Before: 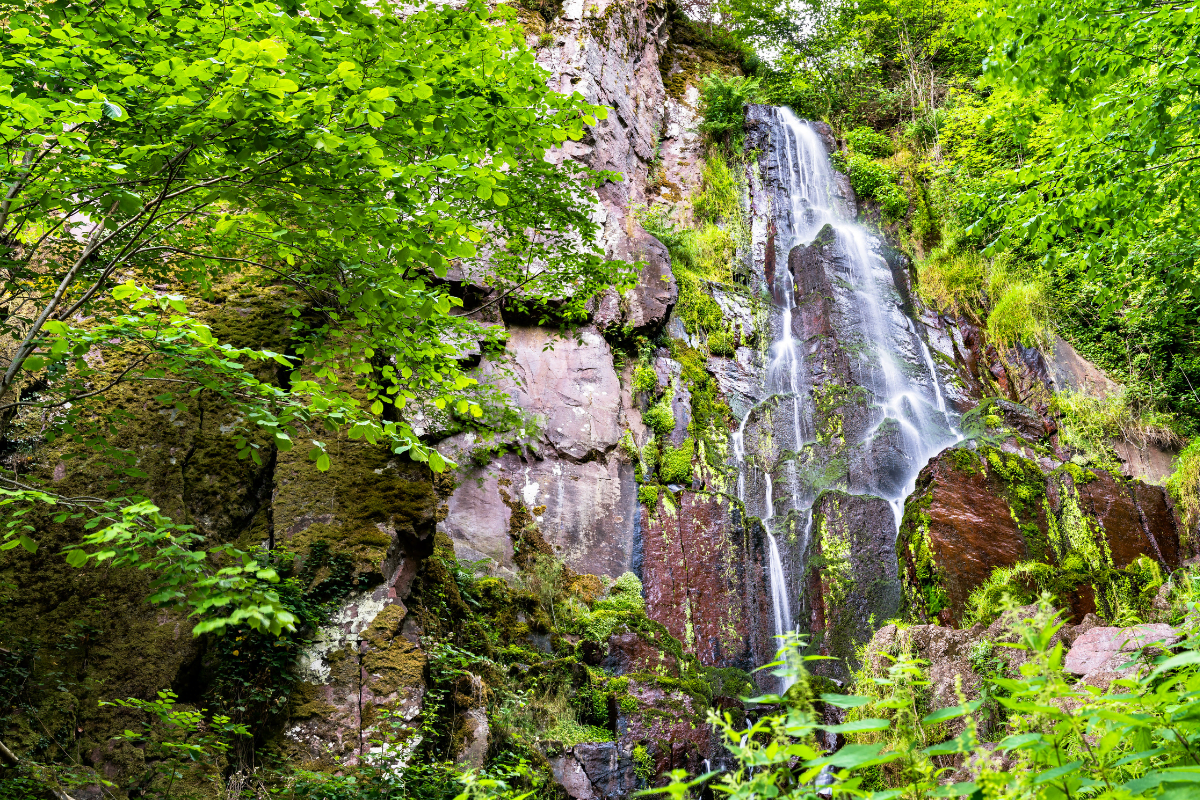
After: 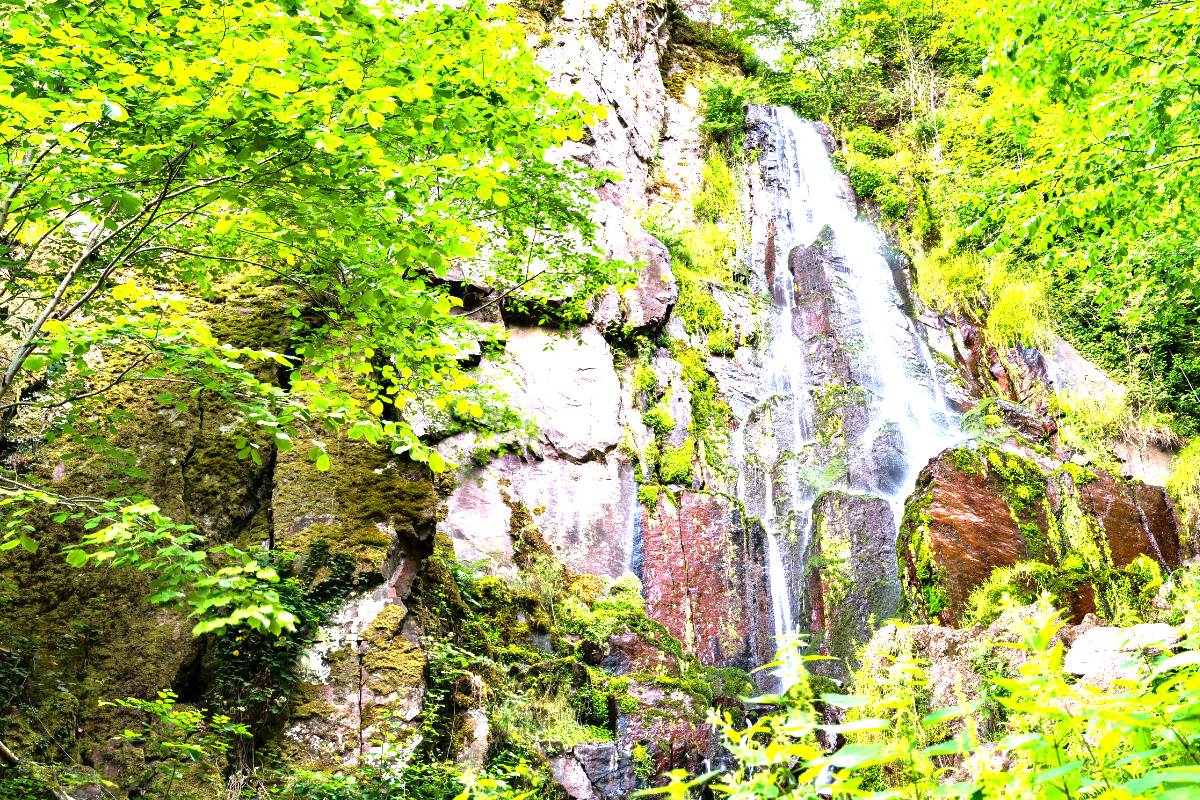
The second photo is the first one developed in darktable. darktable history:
exposure: black level correction 0, exposure 1.505 EV, compensate highlight preservation false
